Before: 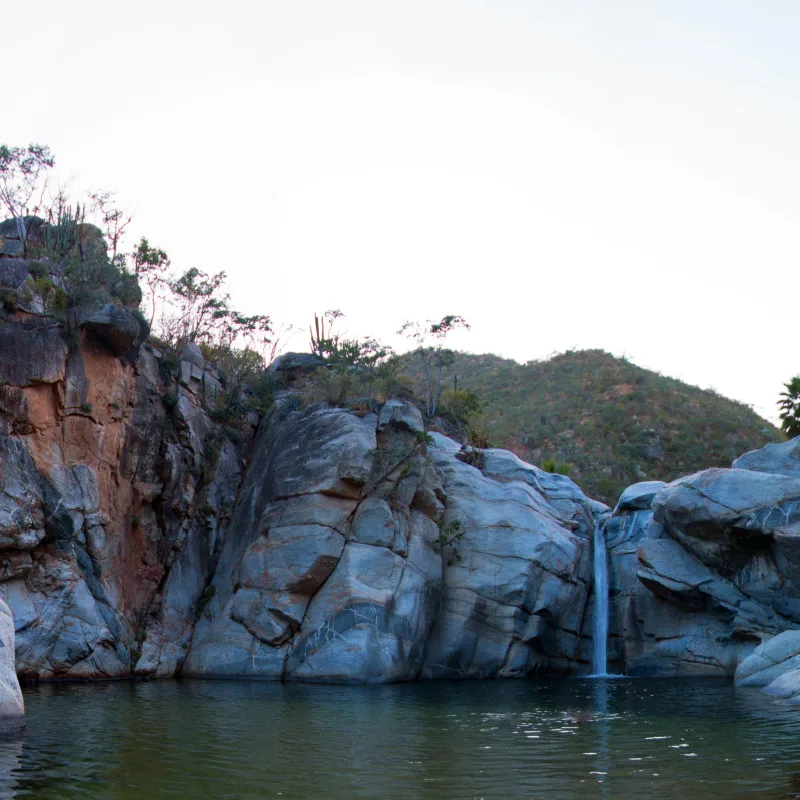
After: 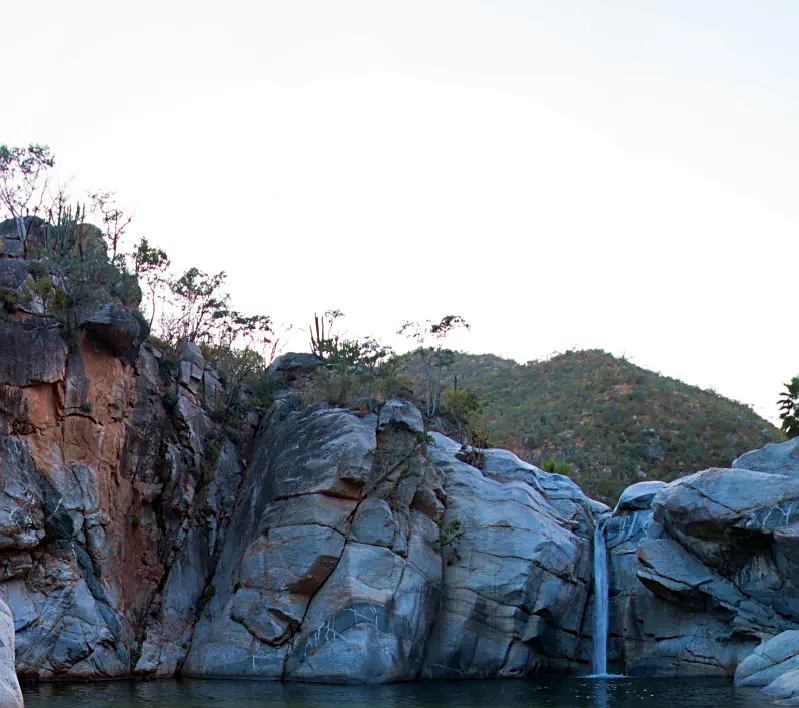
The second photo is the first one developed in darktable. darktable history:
crop and rotate: top 0%, bottom 11.381%
sharpen: on, module defaults
tone equalizer: edges refinement/feathering 500, mask exposure compensation -1.25 EV, preserve details no
